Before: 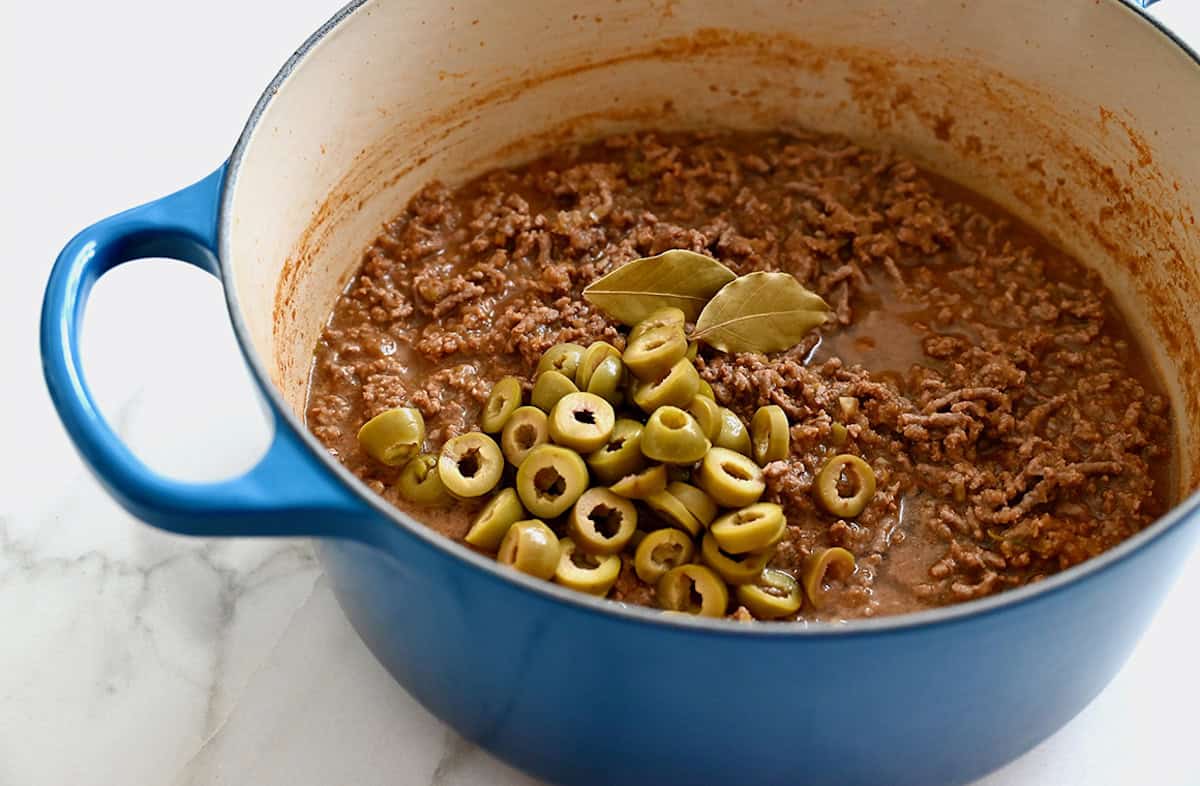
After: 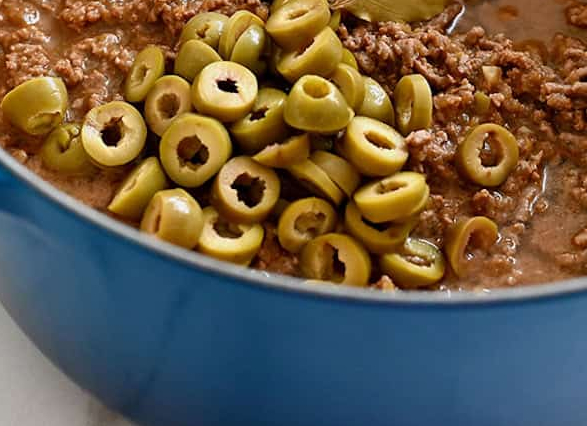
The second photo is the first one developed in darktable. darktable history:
crop: left 29.83%, top 42.192%, right 21.22%, bottom 3.502%
